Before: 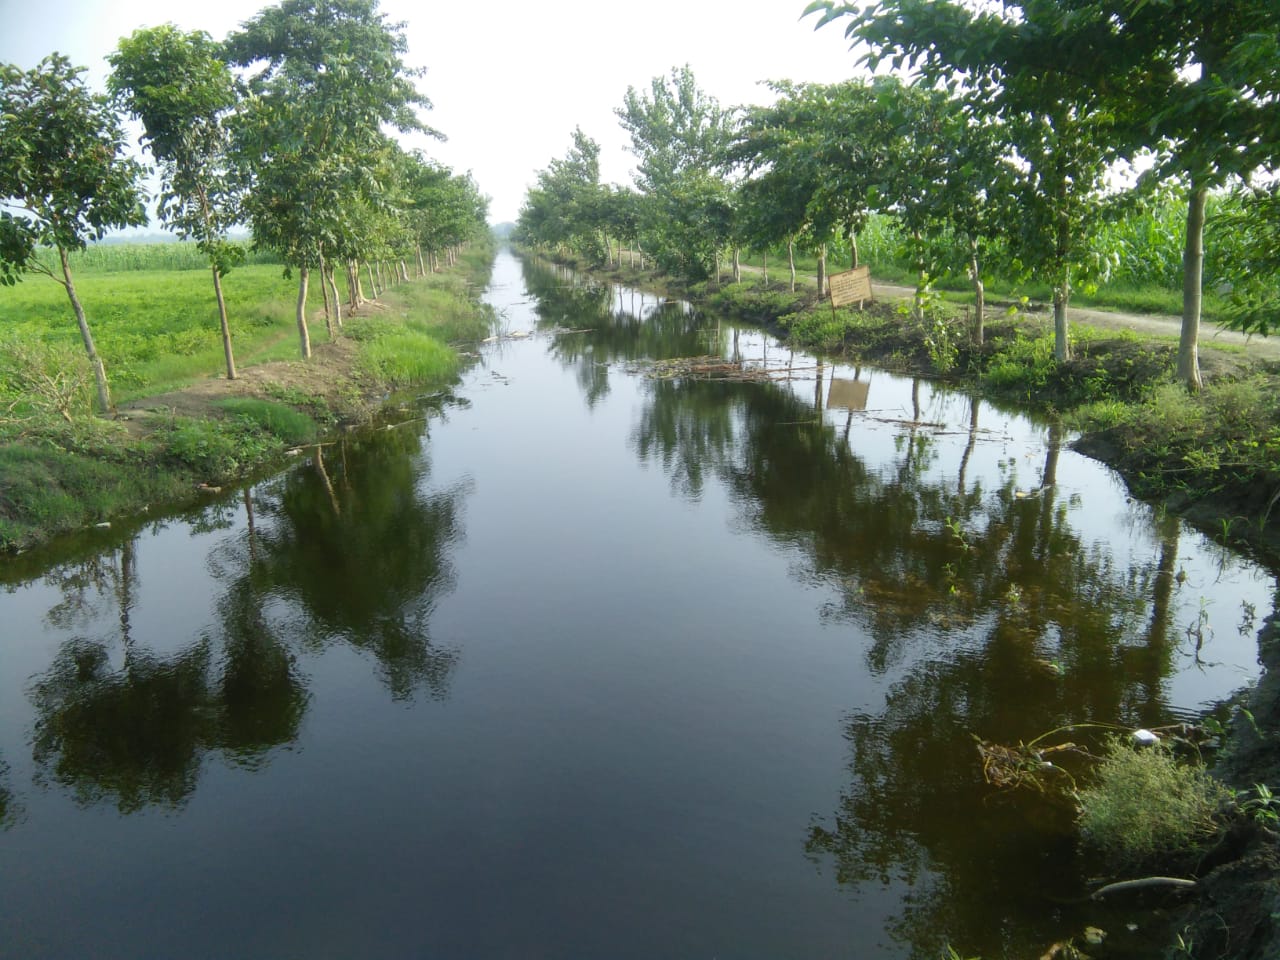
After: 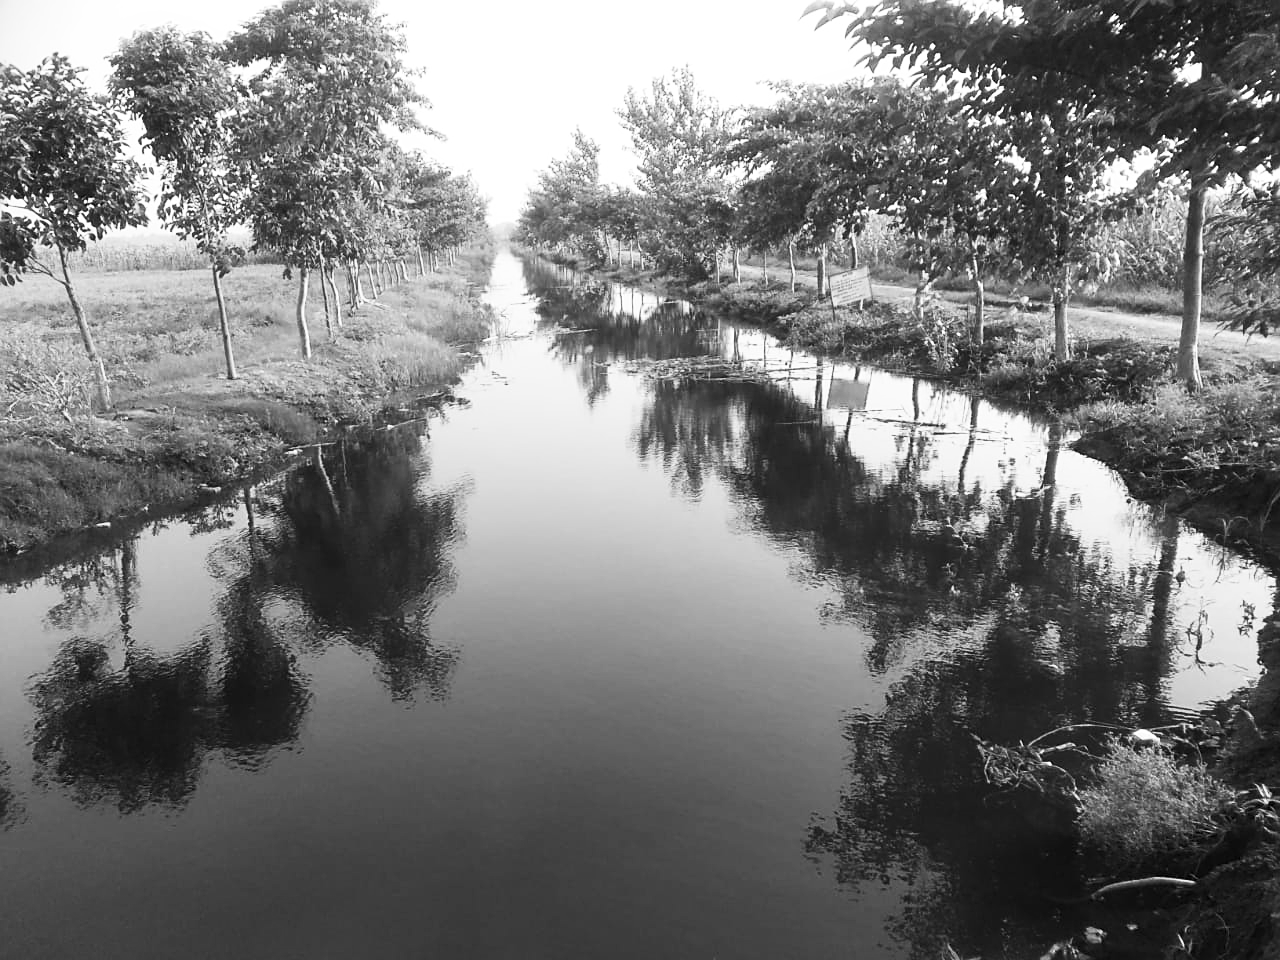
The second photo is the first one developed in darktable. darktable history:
sharpen: on, module defaults
shadows and highlights: shadows 0, highlights 40
contrast brightness saturation: contrast 0.23, brightness 0.1, saturation 0.29
monochrome: on, module defaults
